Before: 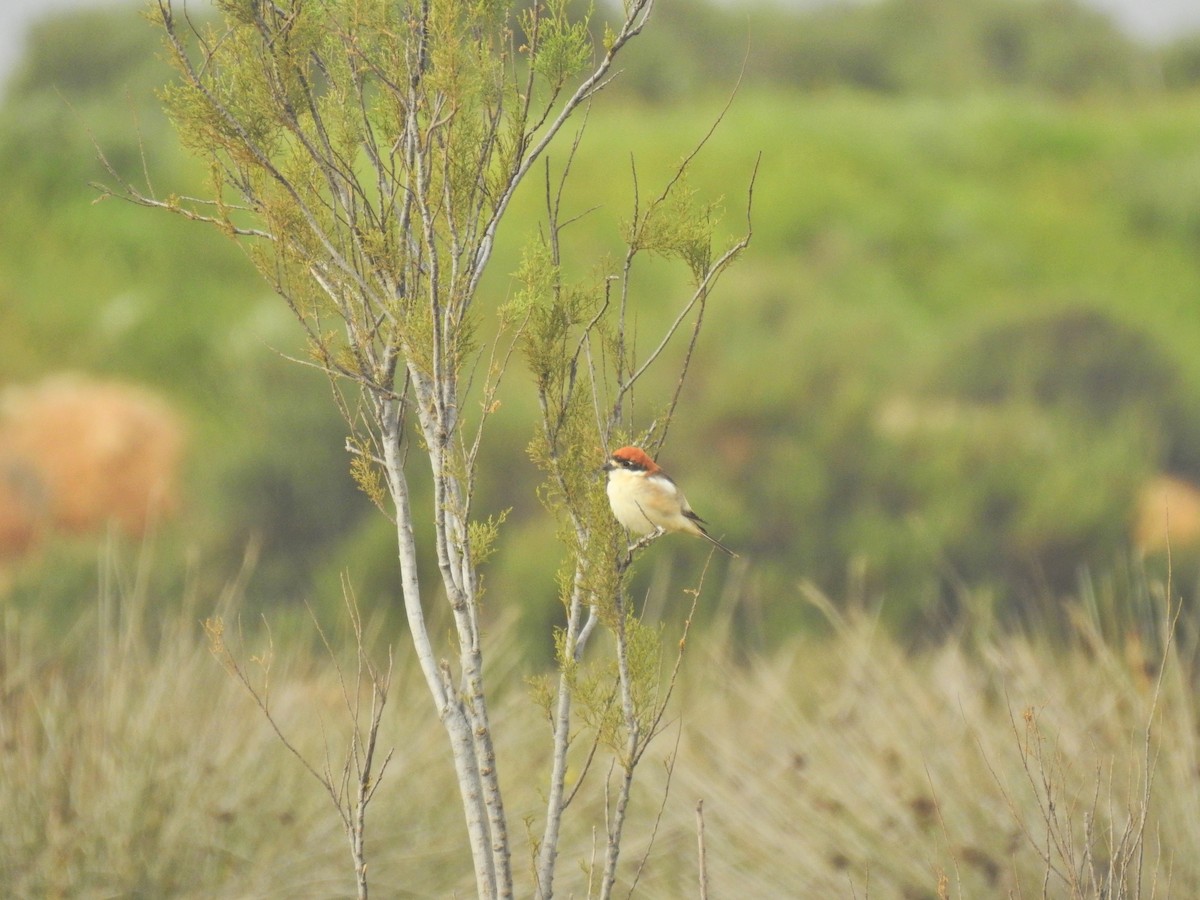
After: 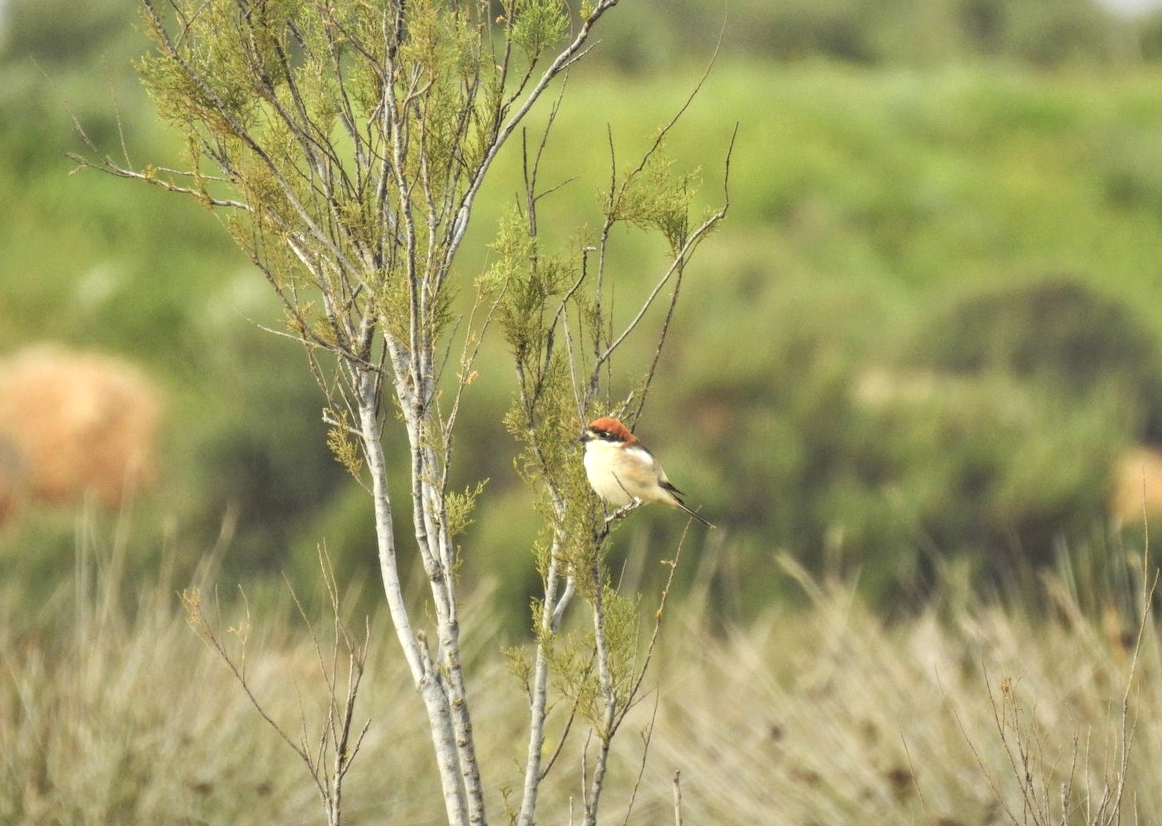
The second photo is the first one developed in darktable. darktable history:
crop: left 1.964%, top 3.251%, right 1.122%, bottom 4.933%
local contrast: highlights 60%, shadows 60%, detail 160%
